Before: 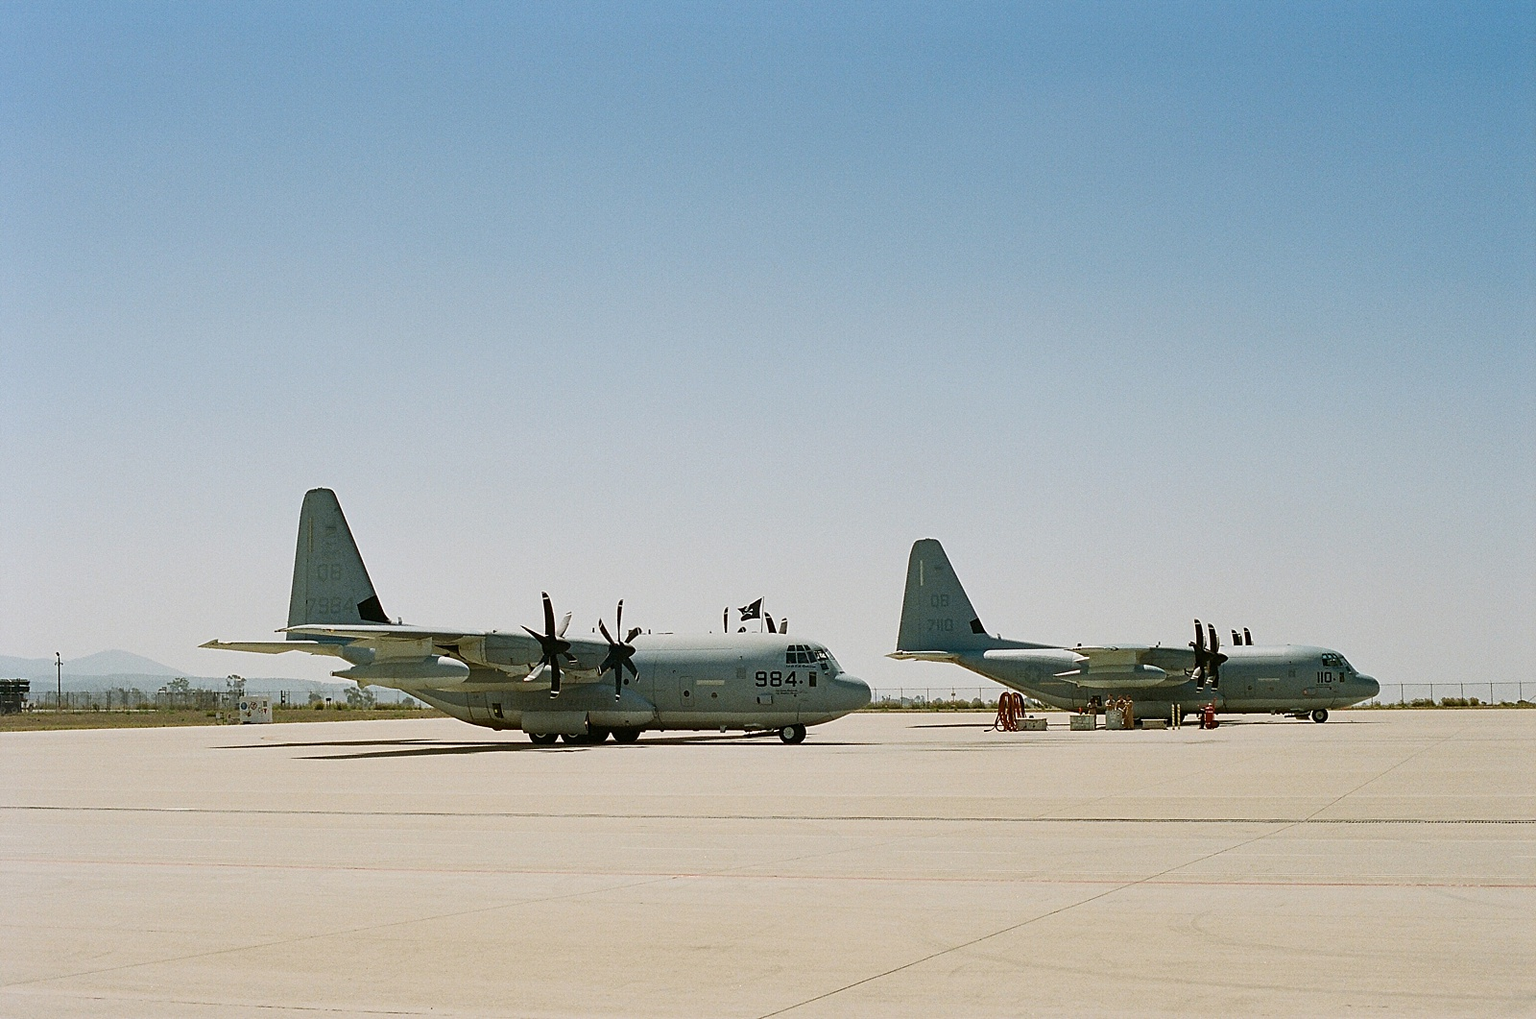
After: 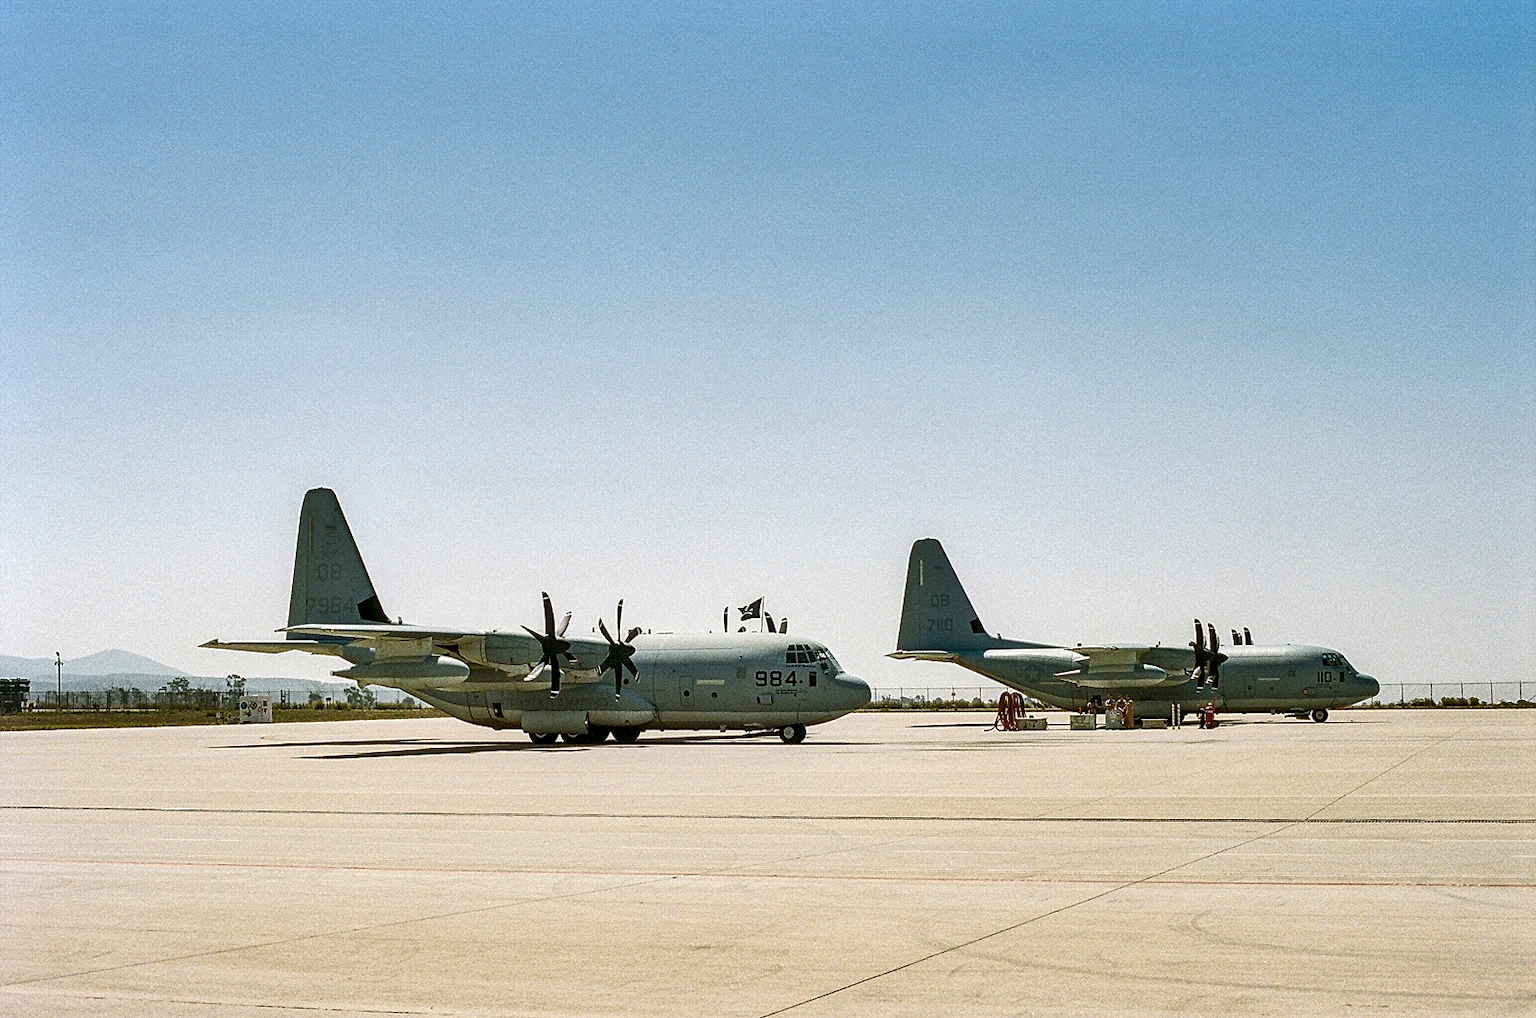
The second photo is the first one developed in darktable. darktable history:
exposure: black level correction 0.001, exposure 0.498 EV, compensate exposure bias true, compensate highlight preservation false
local contrast: detail 142%
shadows and highlights: low approximation 0.01, soften with gaussian
